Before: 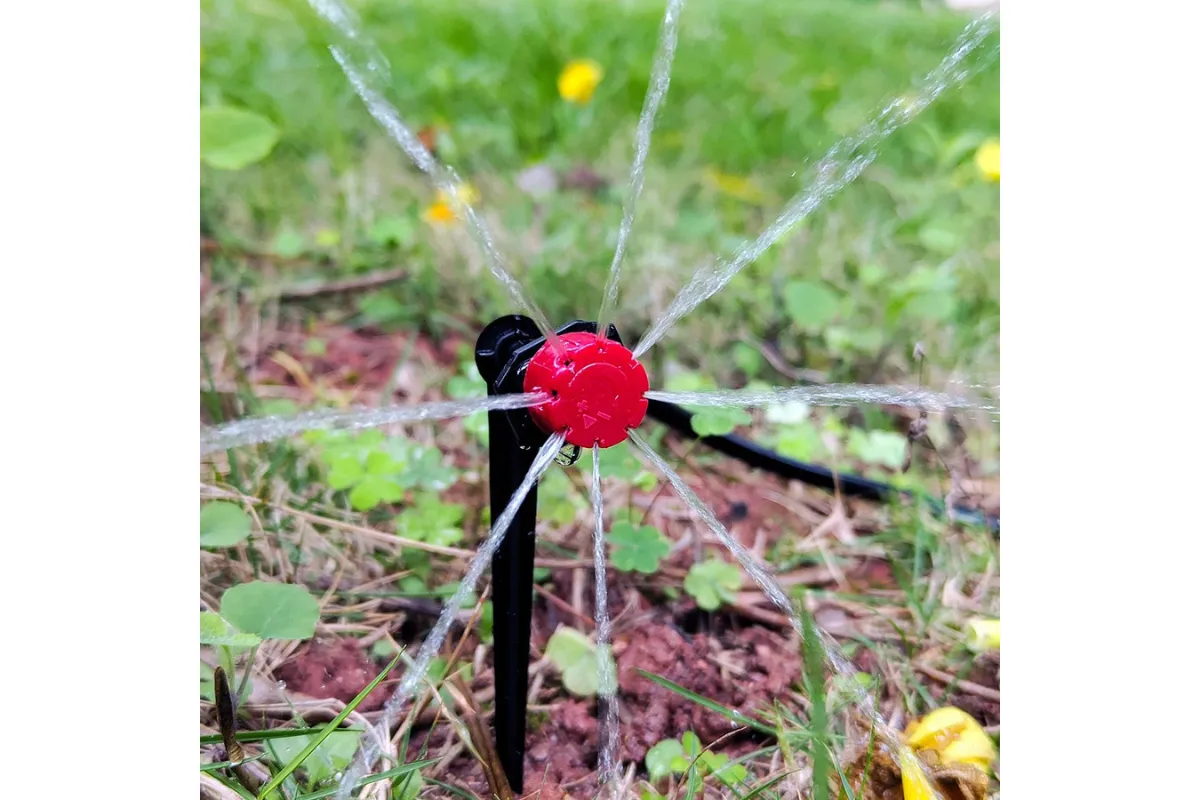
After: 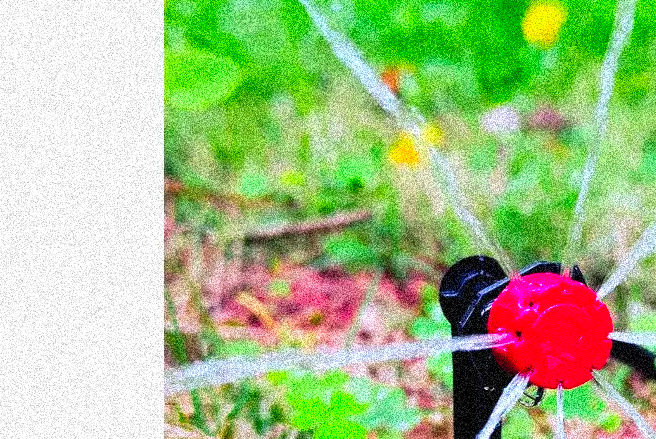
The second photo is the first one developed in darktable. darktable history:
contrast brightness saturation: contrast 0.2, brightness 0.16, saturation 0.22
white balance: emerald 1
grain: coarseness 3.75 ISO, strength 100%, mid-tones bias 0%
color contrast: green-magenta contrast 1.69, blue-yellow contrast 1.49
crop and rotate: left 3.047%, top 7.509%, right 42.236%, bottom 37.598%
